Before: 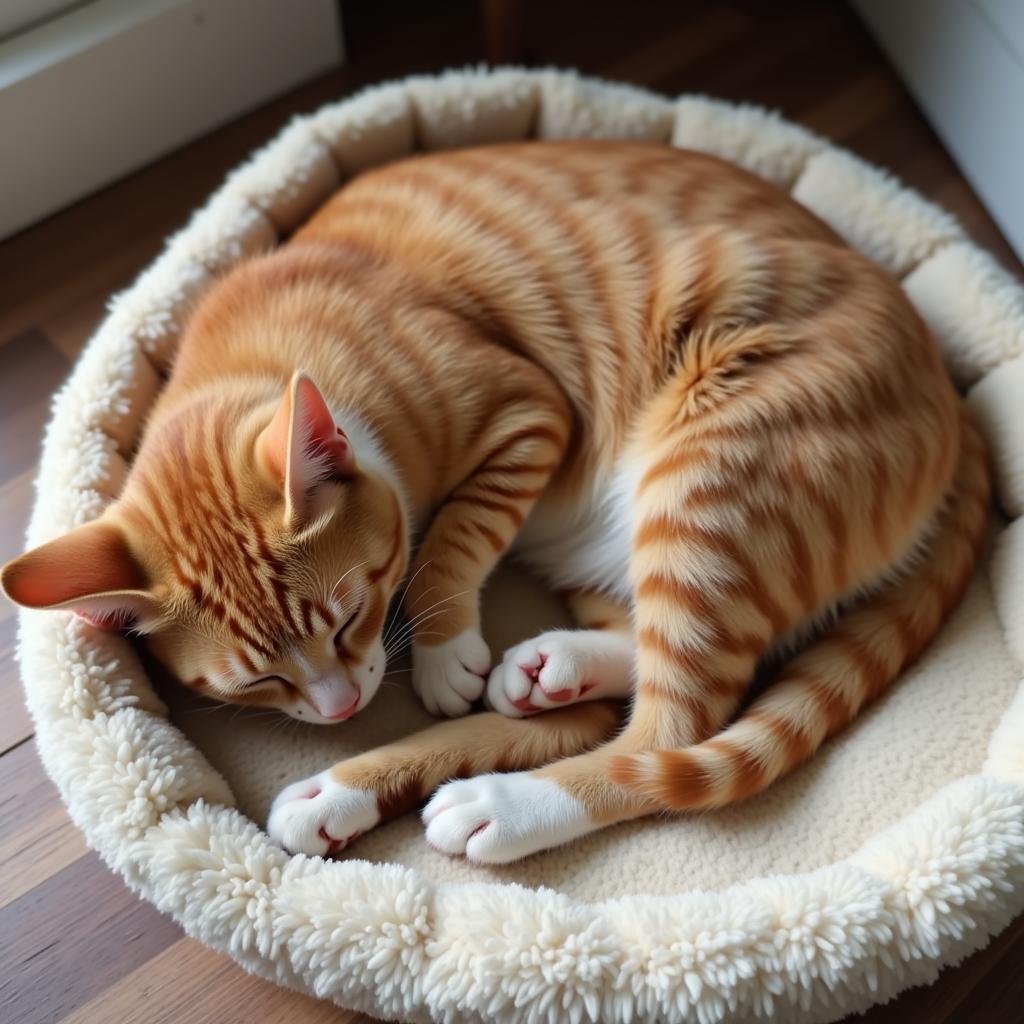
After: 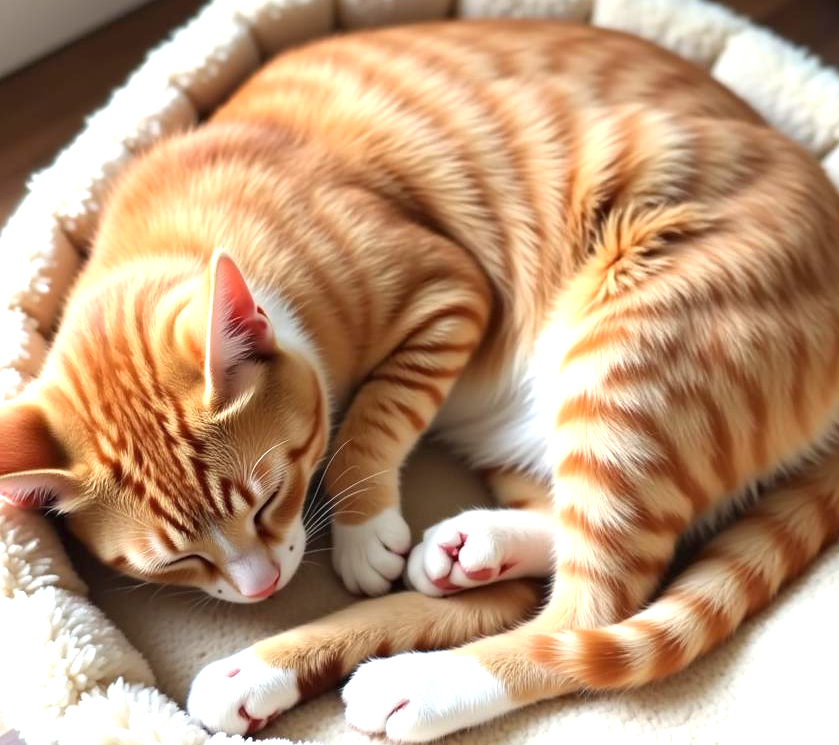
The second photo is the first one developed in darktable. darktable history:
crop: left 7.856%, top 11.836%, right 10.12%, bottom 15.387%
exposure: exposure 1.16 EV, compensate exposure bias true, compensate highlight preservation false
